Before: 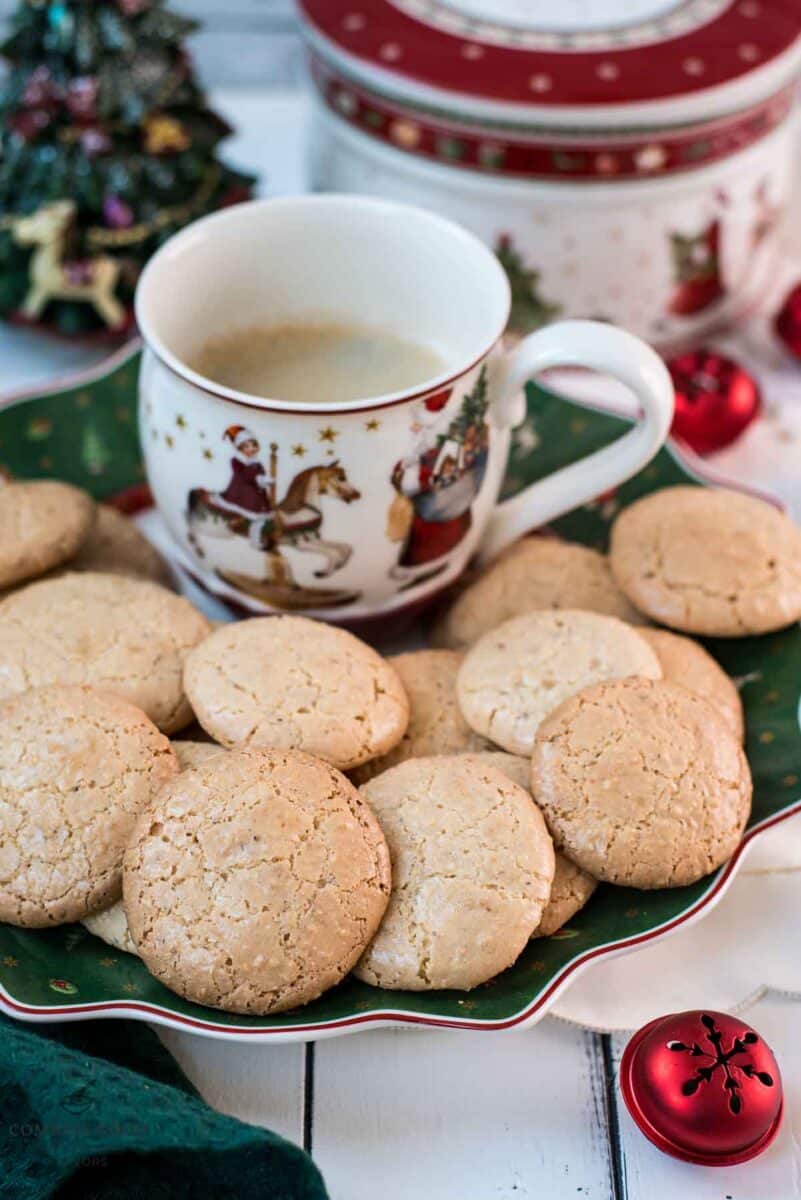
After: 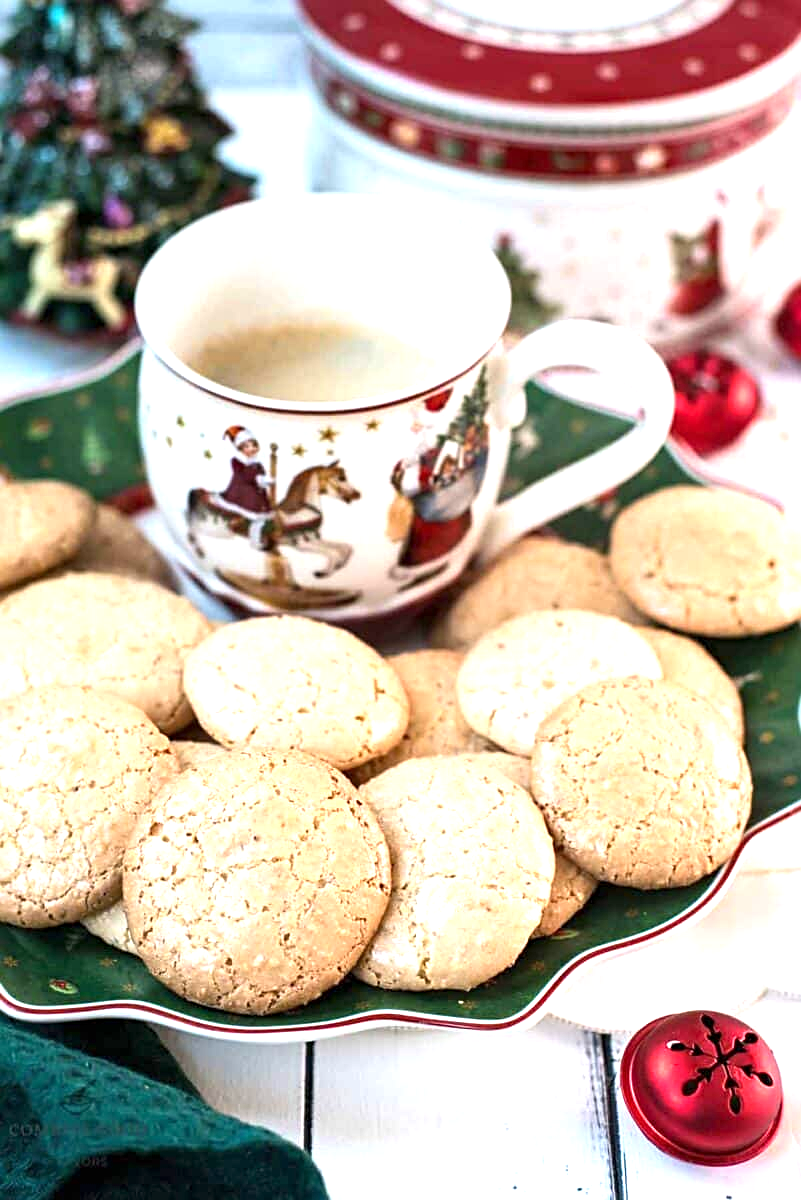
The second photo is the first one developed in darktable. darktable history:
exposure: exposure 1.089 EV, compensate highlight preservation false
sharpen: radius 2.529, amount 0.323
